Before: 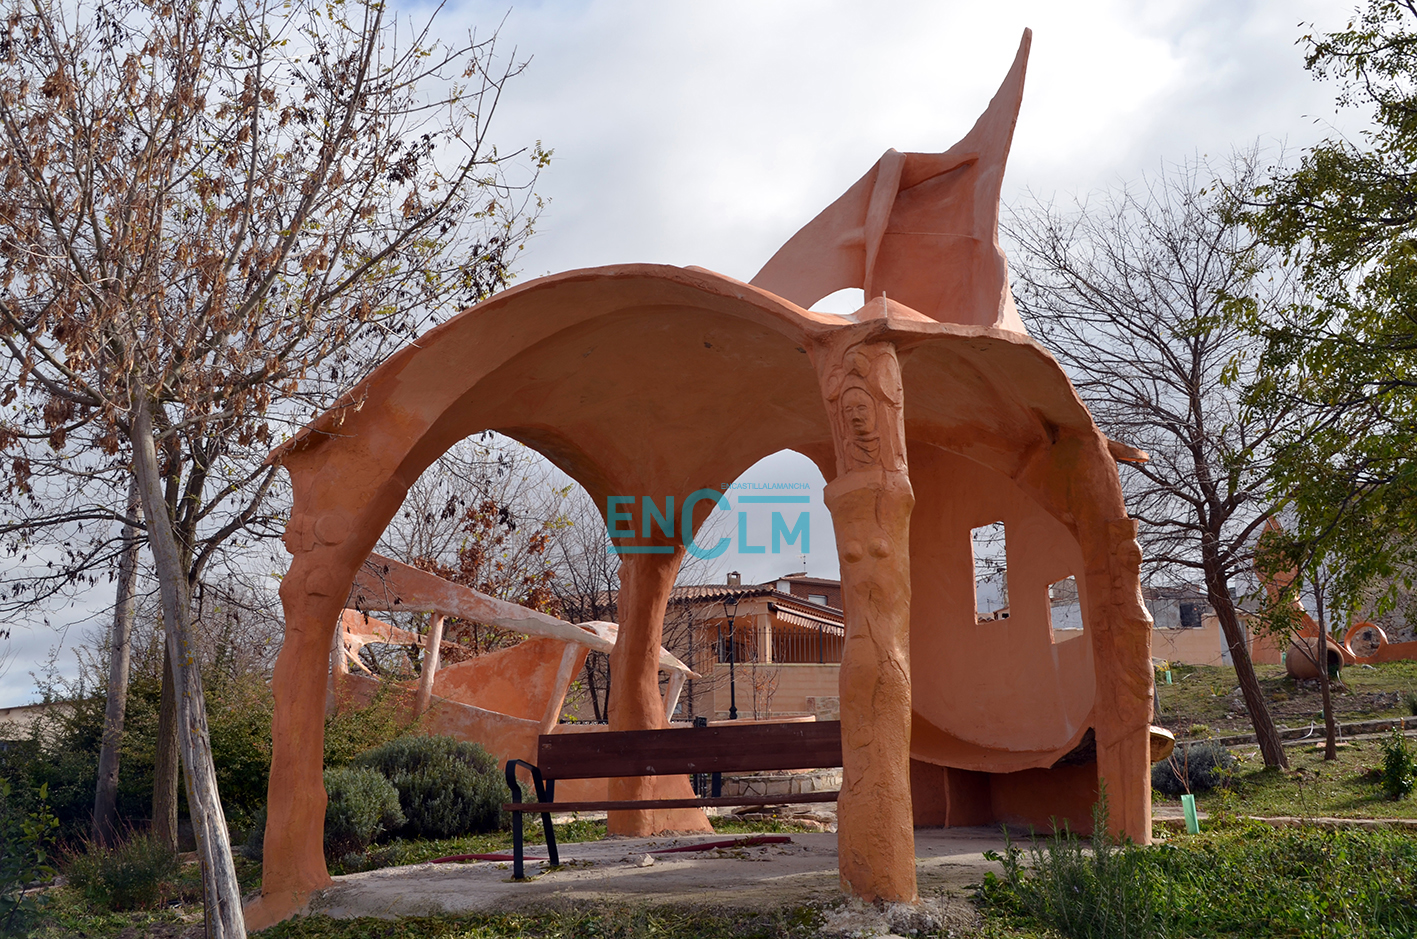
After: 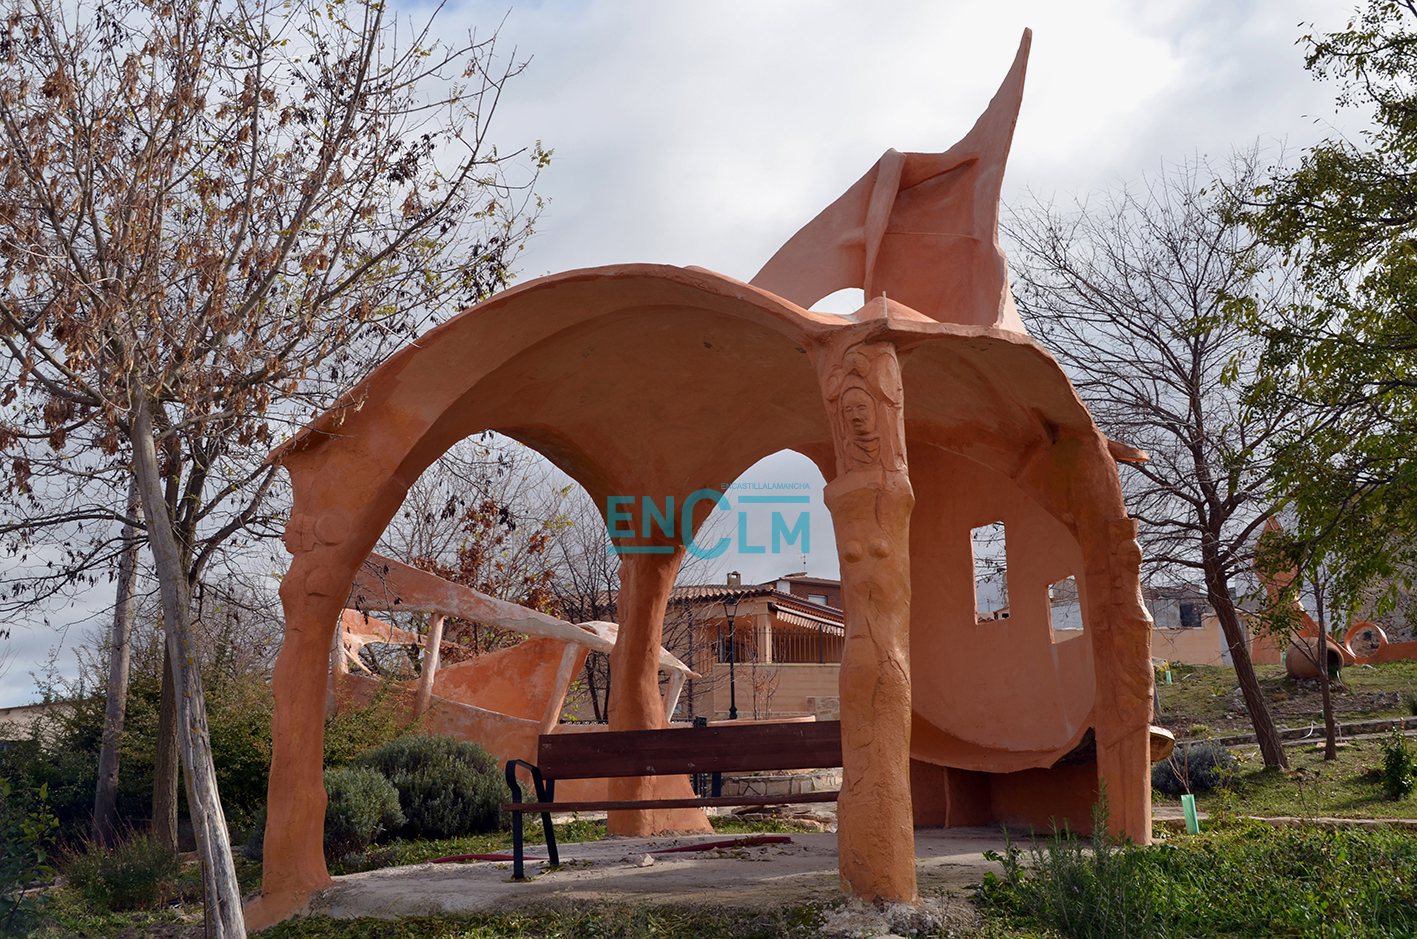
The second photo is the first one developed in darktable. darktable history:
exposure: exposure -0.111 EV, compensate exposure bias true, compensate highlight preservation false
